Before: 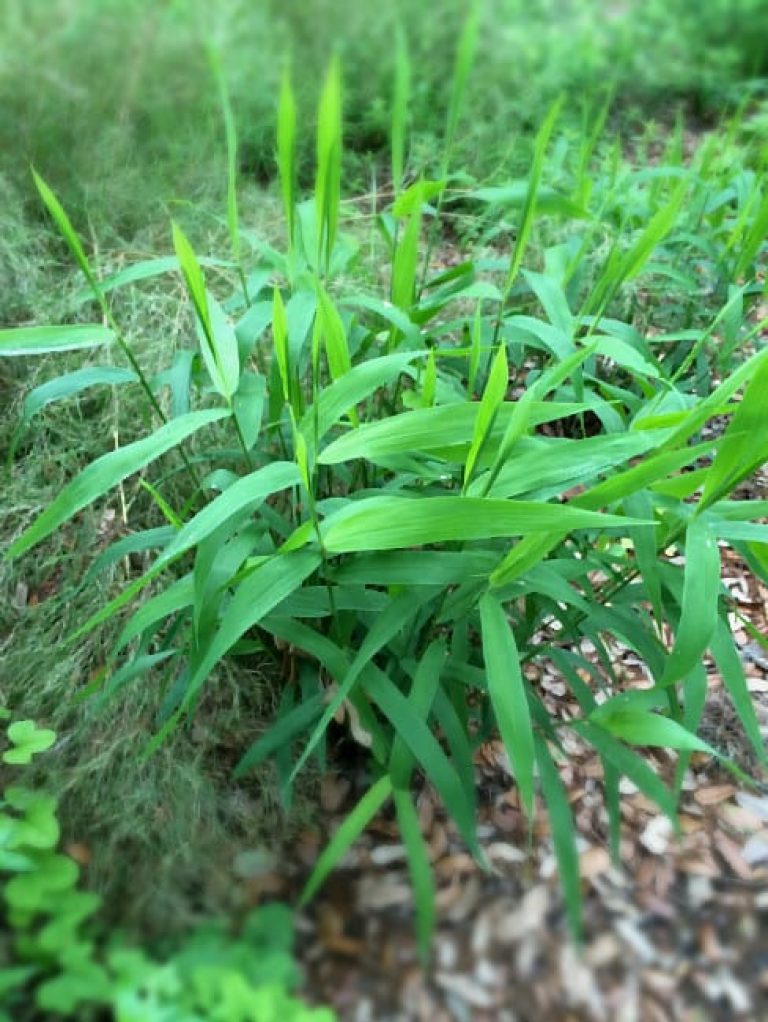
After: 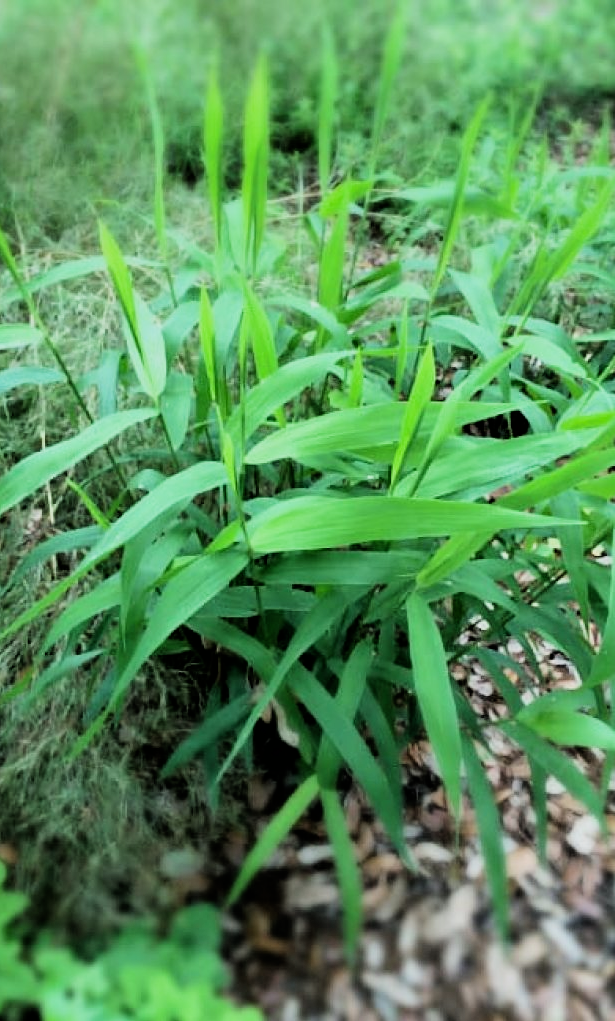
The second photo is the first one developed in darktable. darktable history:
filmic rgb: black relative exposure -5 EV, hardness 2.88, contrast 1.4
crop and rotate: left 9.597%, right 10.195%
